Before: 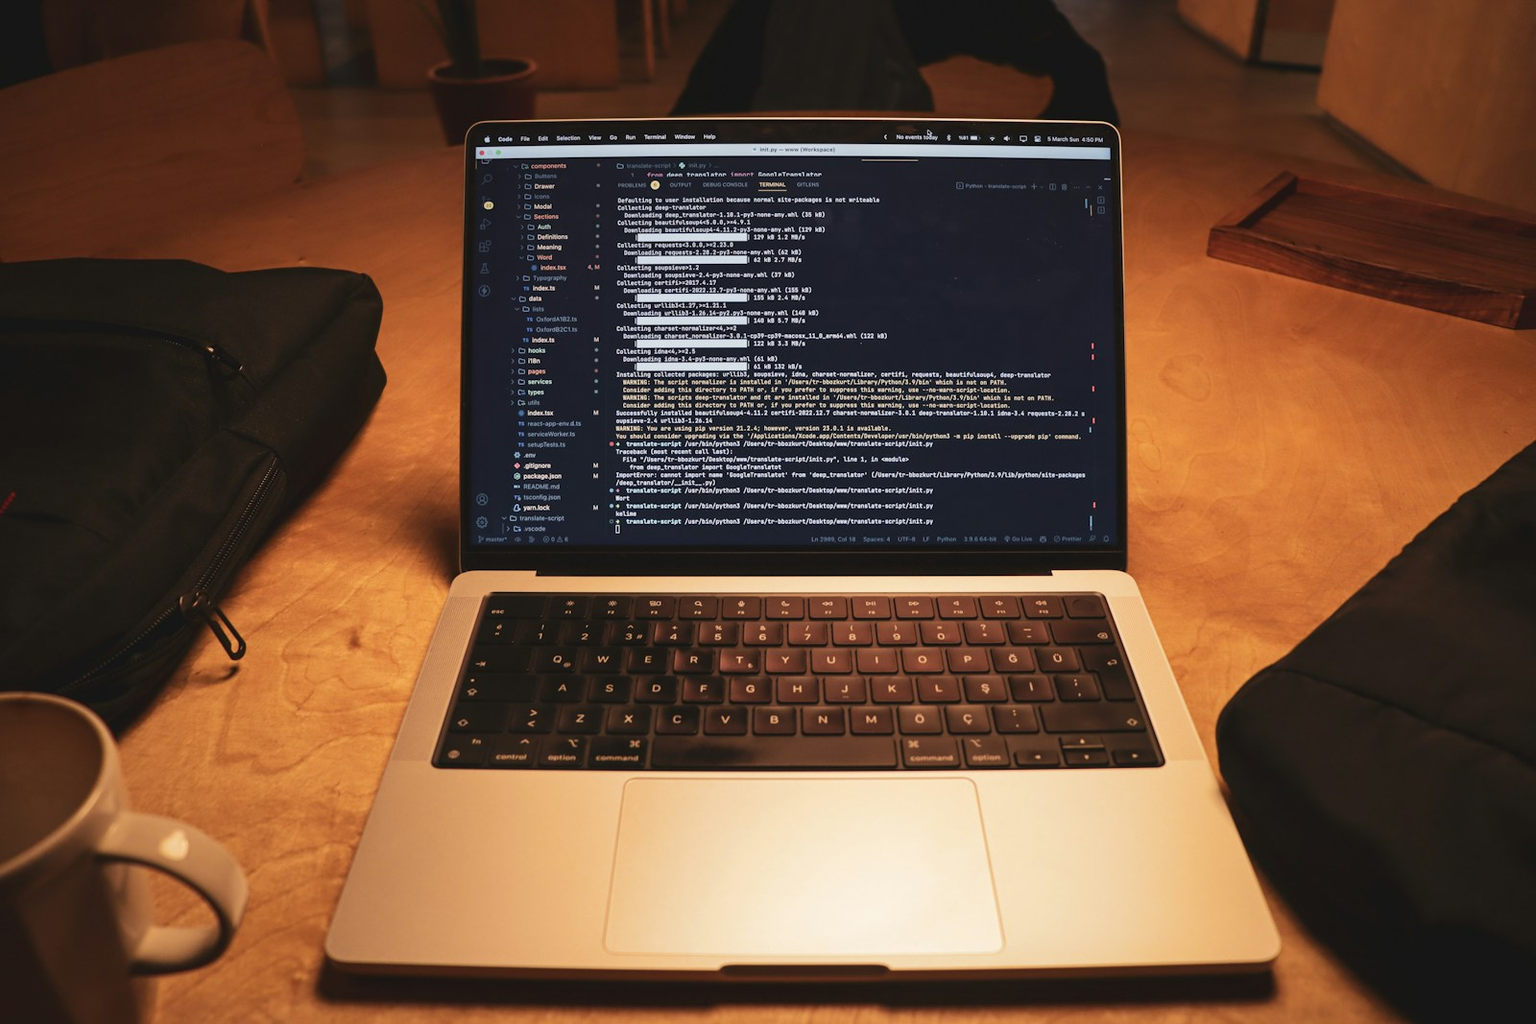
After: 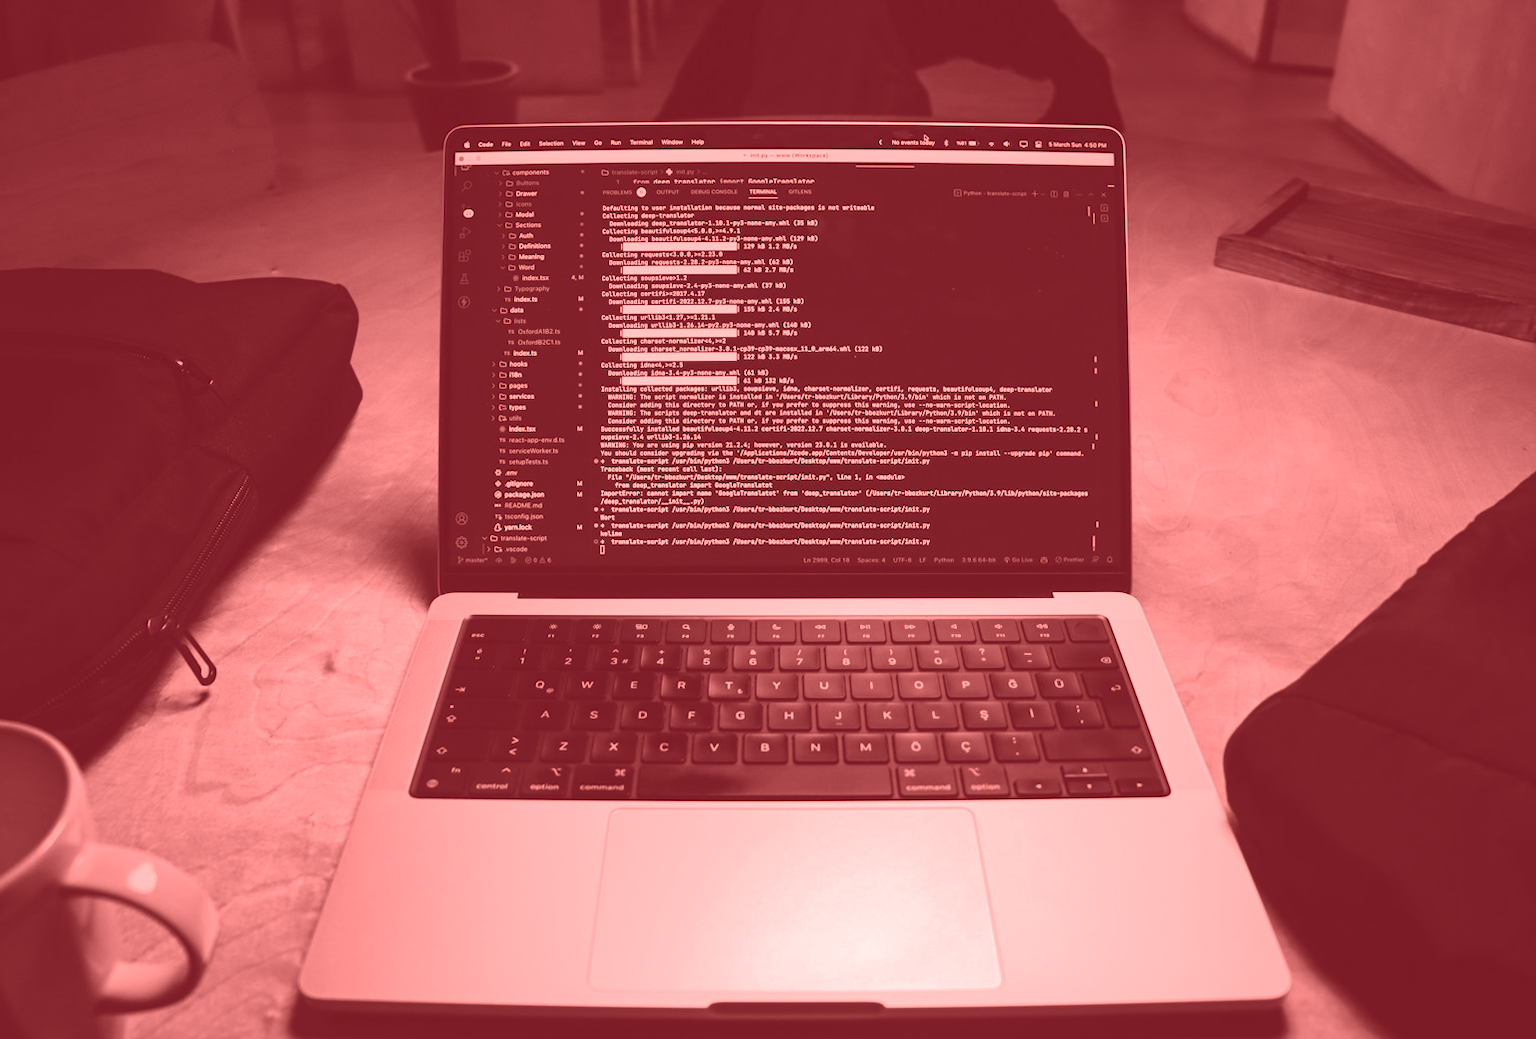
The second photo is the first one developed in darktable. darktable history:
colorize: saturation 60%, source mix 100%
tone curve: curves: ch0 [(0, 0) (0.003, 0.098) (0.011, 0.099) (0.025, 0.103) (0.044, 0.114) (0.069, 0.13) (0.1, 0.142) (0.136, 0.161) (0.177, 0.189) (0.224, 0.224) (0.277, 0.266) (0.335, 0.32) (0.399, 0.38) (0.468, 0.45) (0.543, 0.522) (0.623, 0.598) (0.709, 0.669) (0.801, 0.731) (0.898, 0.786) (1, 1)], preserve colors none
crop and rotate: left 2.536%, right 1.107%, bottom 2.246%
